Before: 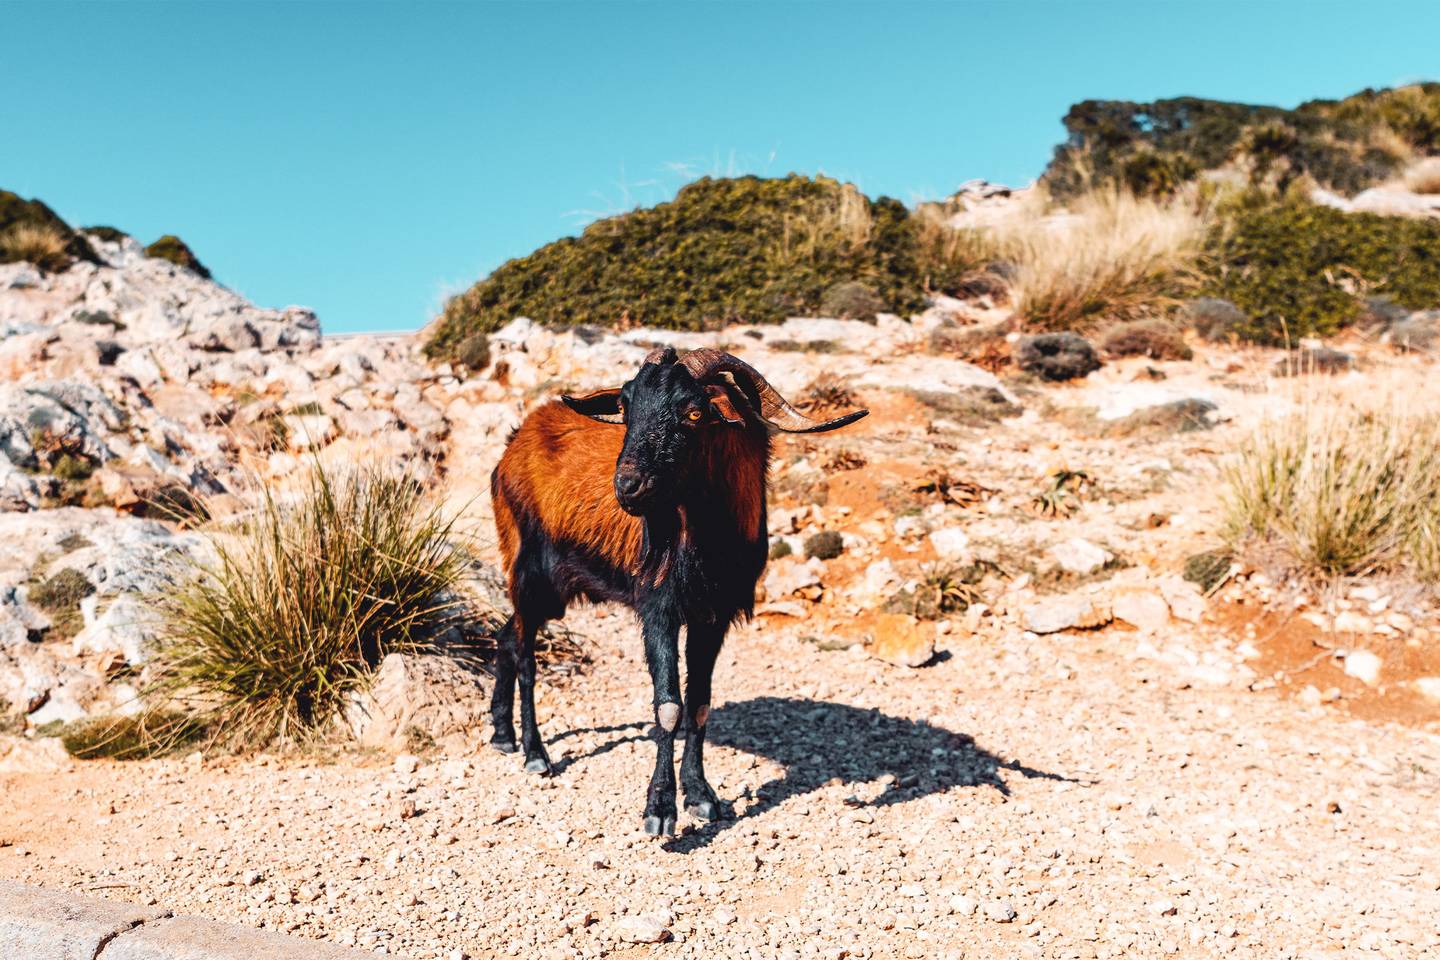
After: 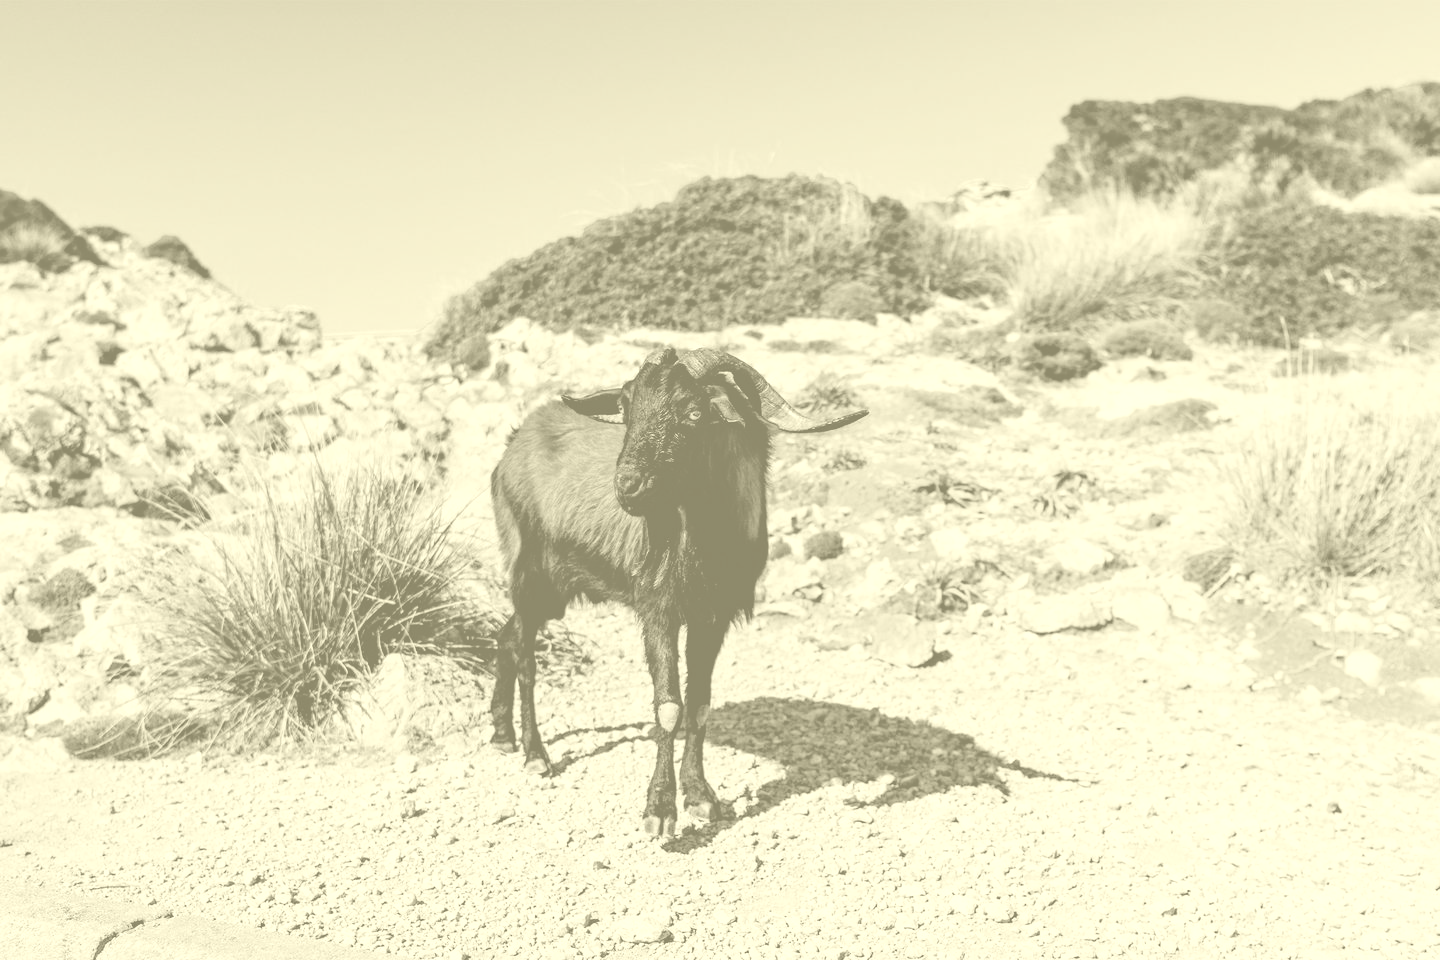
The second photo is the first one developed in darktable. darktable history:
colorize: hue 43.2°, saturation 40%, version 1
rgb curve: curves: ch0 [(0, 0) (0.136, 0.078) (0.262, 0.245) (0.414, 0.42) (1, 1)], compensate middle gray true, preserve colors basic power
exposure: black level correction 0.006, exposure -0.226 EV, compensate highlight preservation false
